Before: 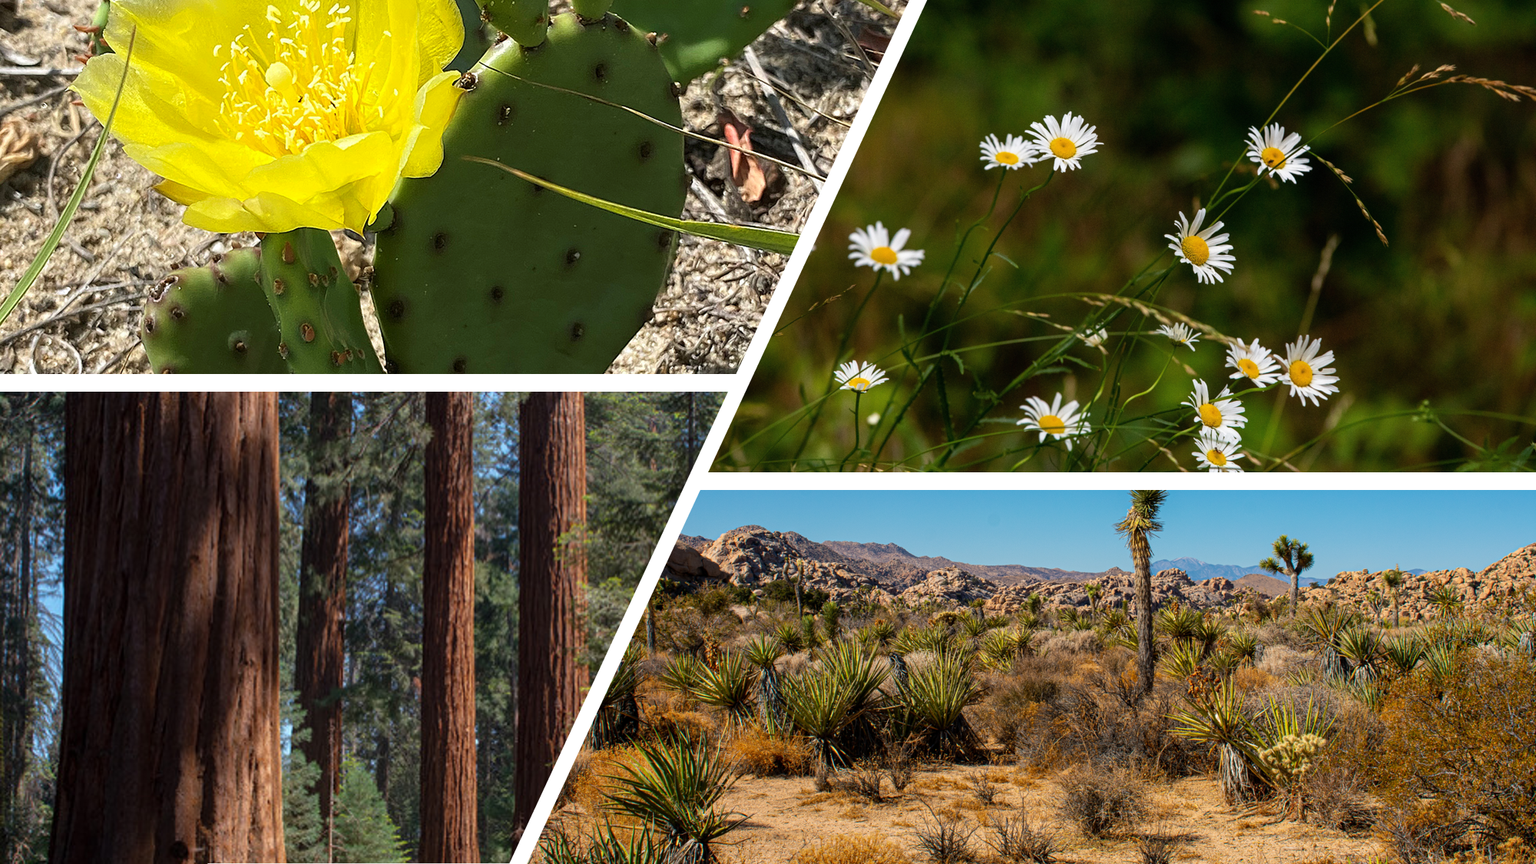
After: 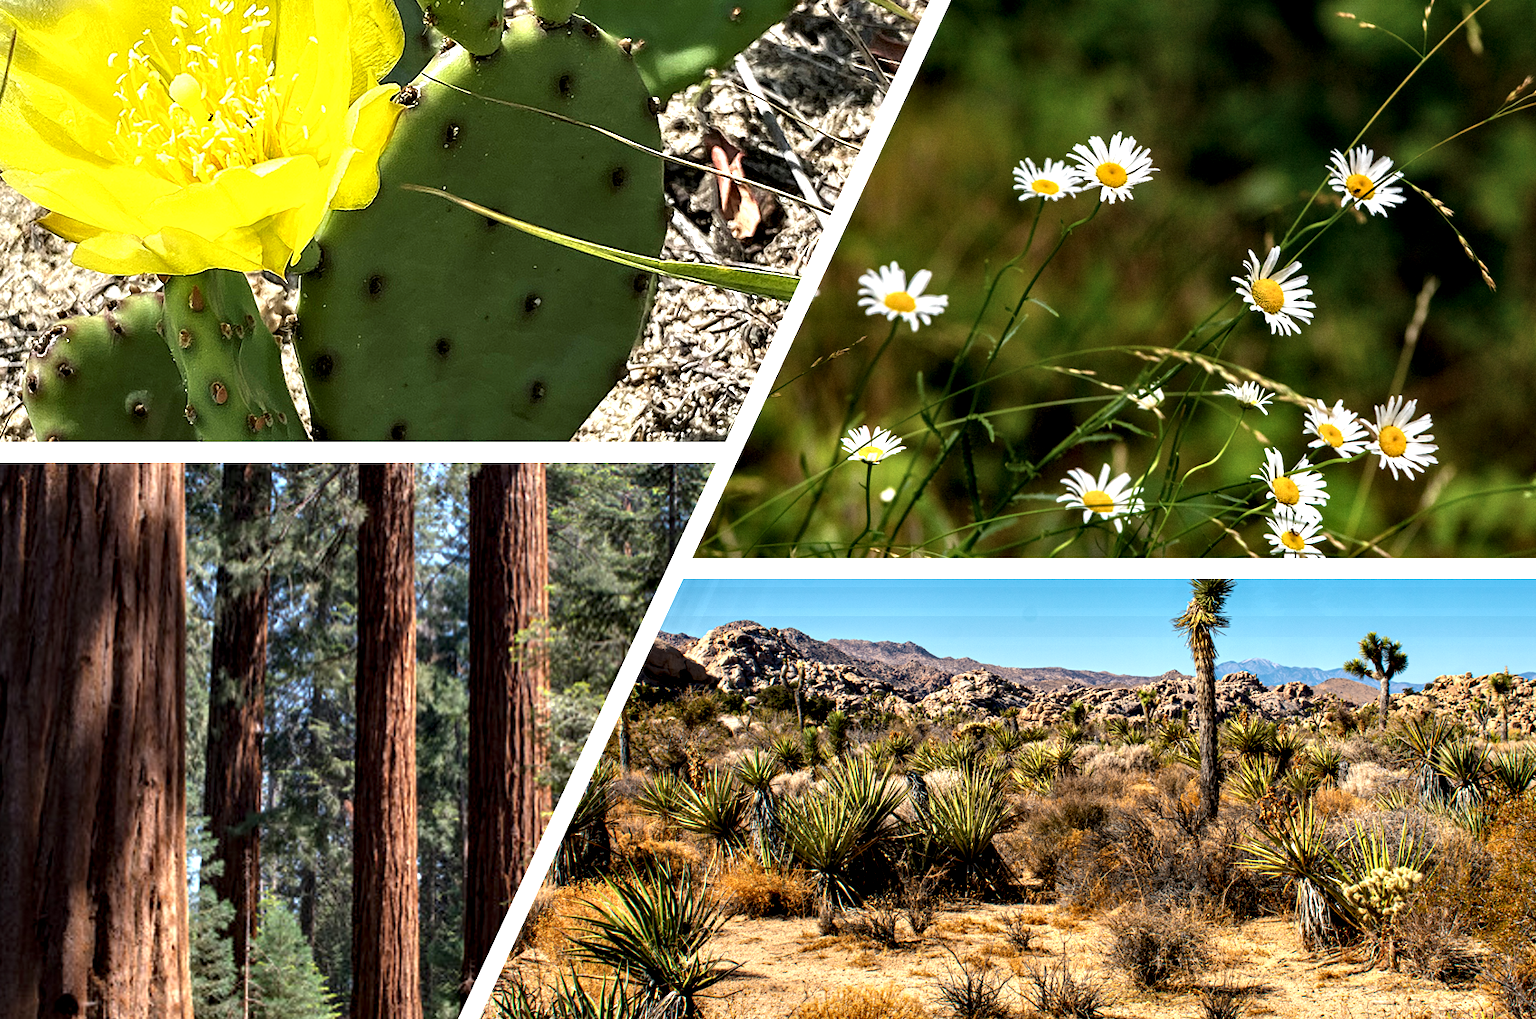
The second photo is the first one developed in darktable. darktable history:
exposure: black level correction 0, exposure 0.498 EV, compensate highlight preservation false
crop: left 7.96%, right 7.389%
contrast equalizer: octaves 7, y [[0.601, 0.6, 0.598, 0.598, 0.6, 0.601], [0.5 ×6], [0.5 ×6], [0 ×6], [0 ×6]]
